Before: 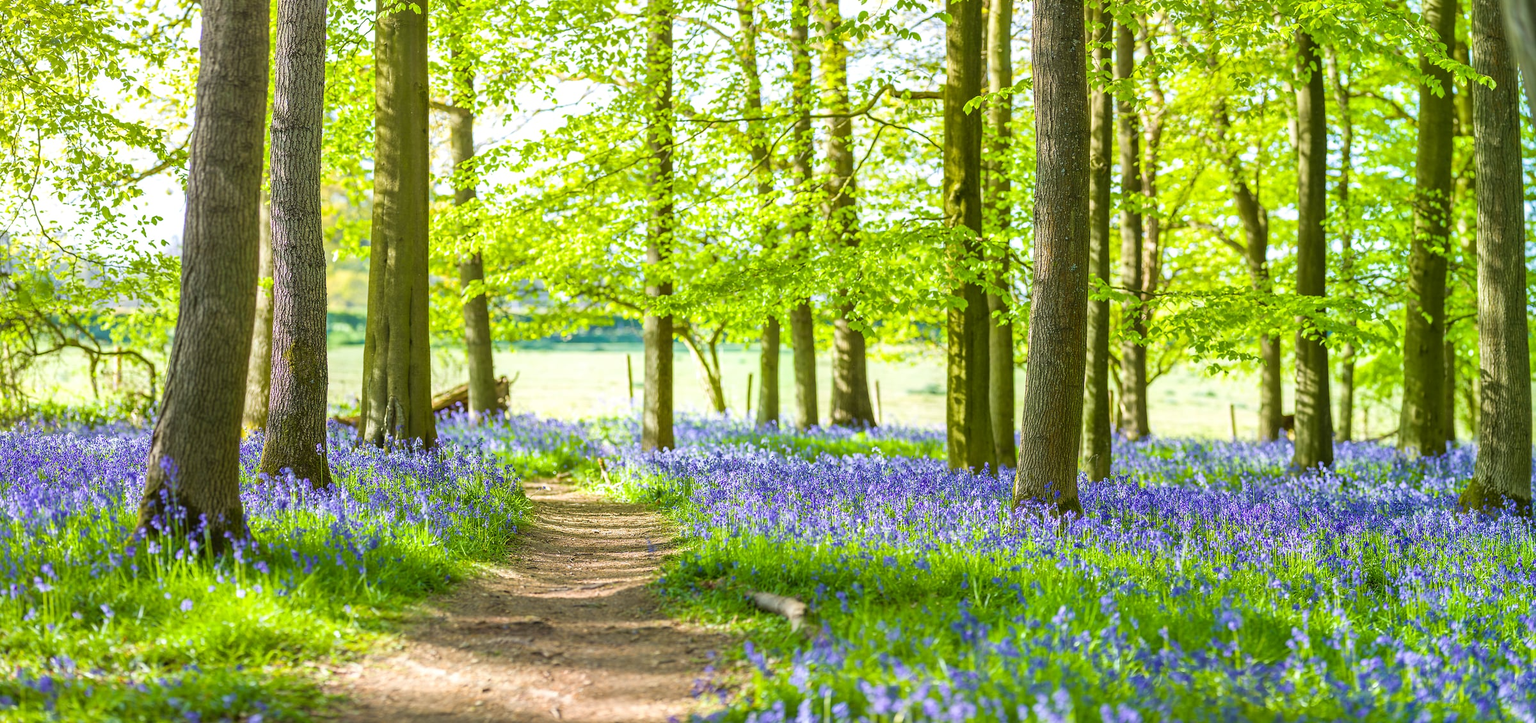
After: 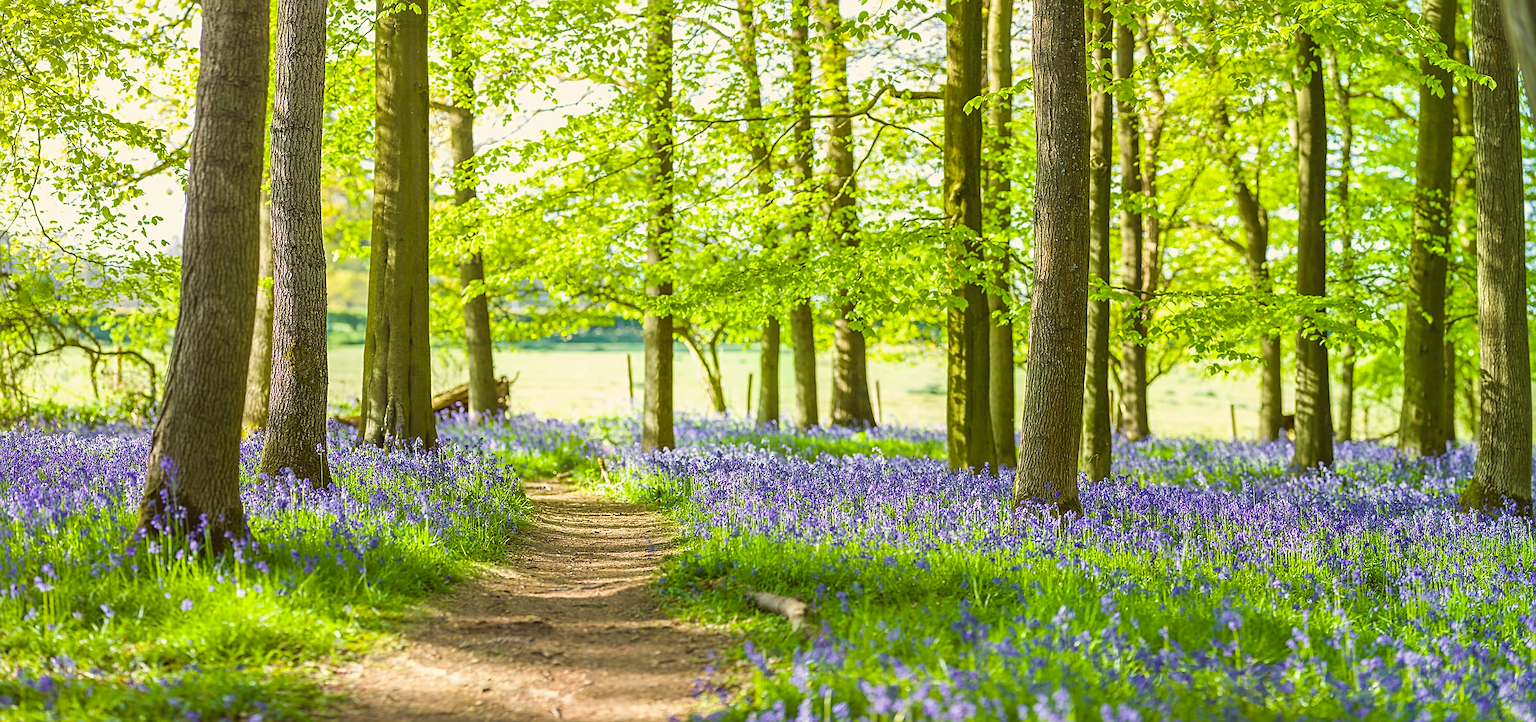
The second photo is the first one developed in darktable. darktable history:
sharpen: on, module defaults
color balance: lift [1.005, 1.002, 0.998, 0.998], gamma [1, 1.021, 1.02, 0.979], gain [0.923, 1.066, 1.056, 0.934]
